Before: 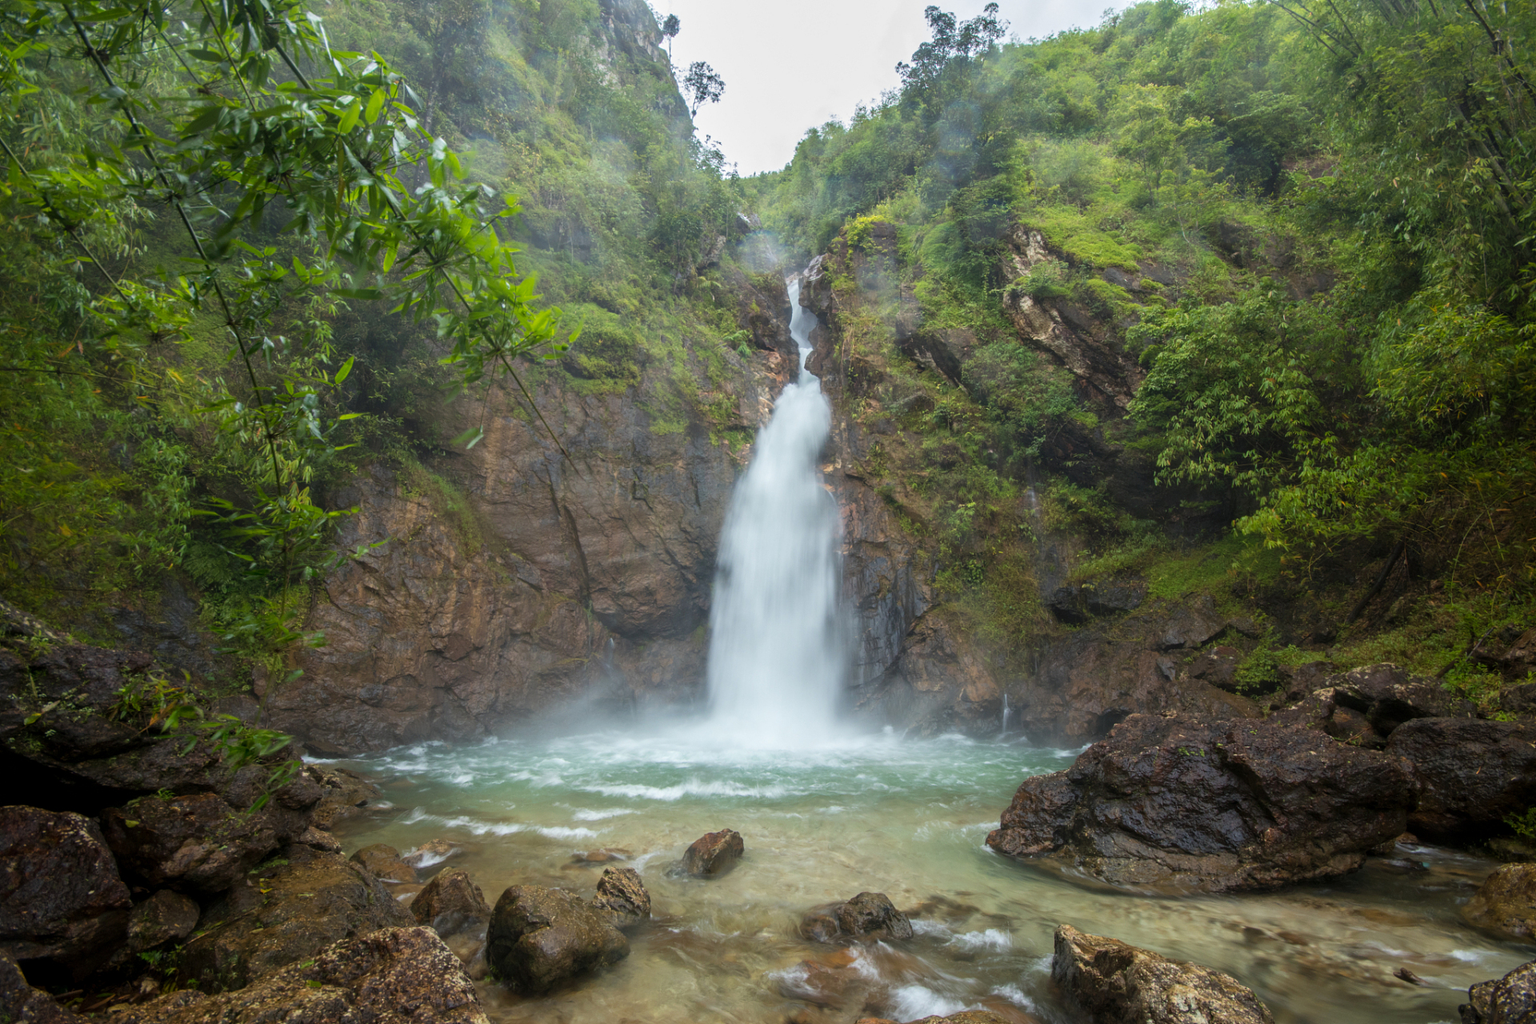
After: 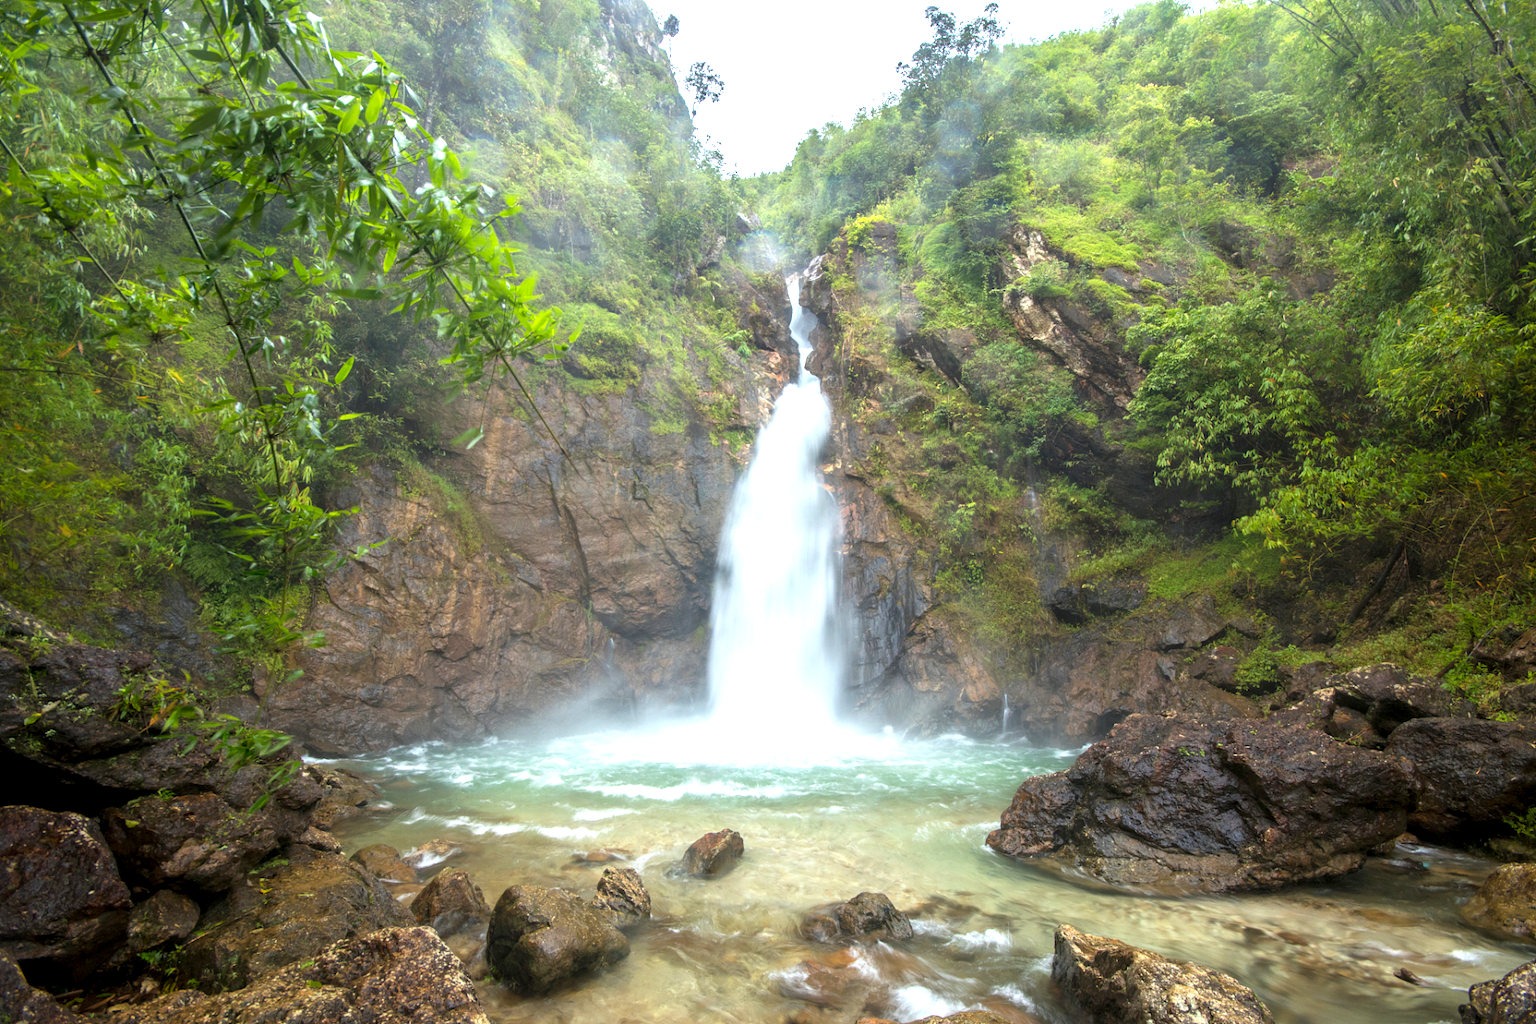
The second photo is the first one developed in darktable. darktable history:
exposure: black level correction 0.001, exposure 0.964 EV, compensate highlight preservation false
